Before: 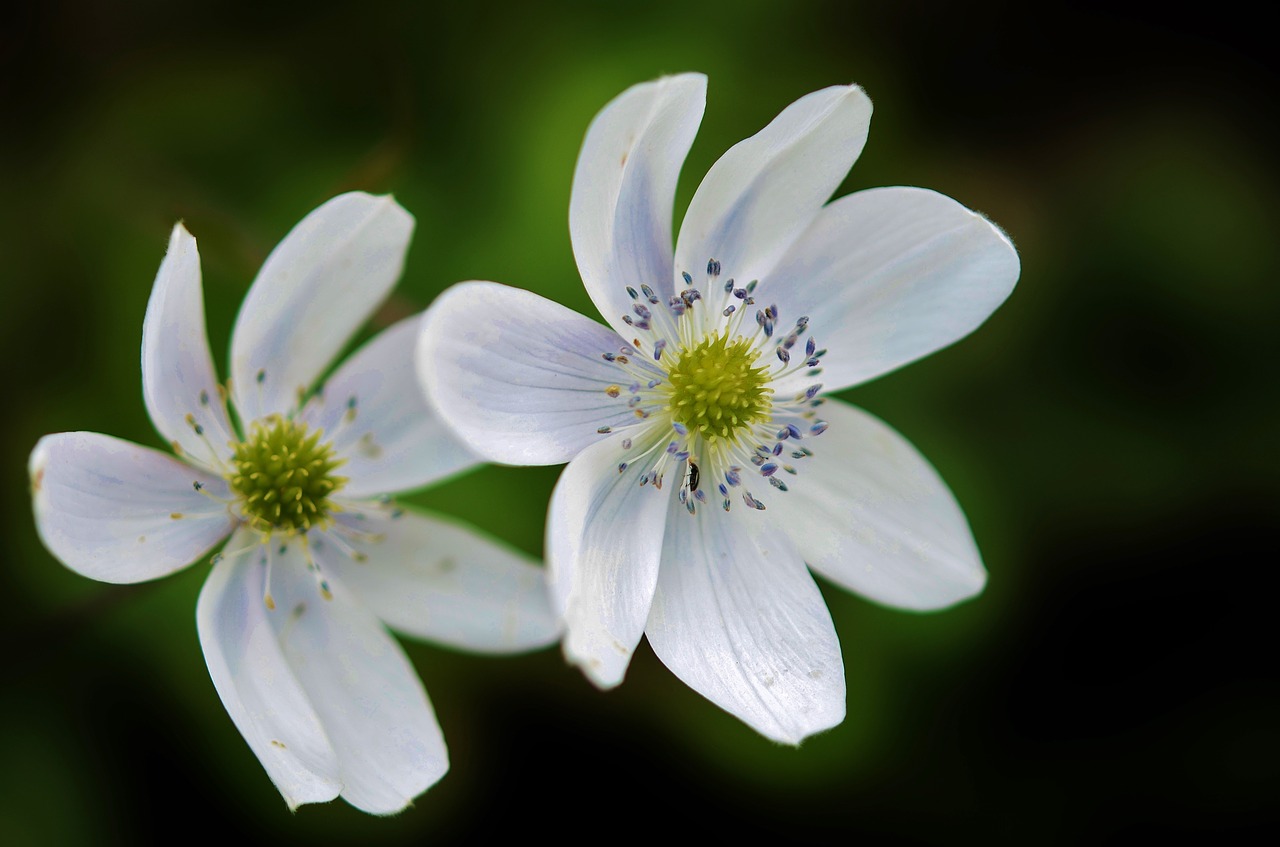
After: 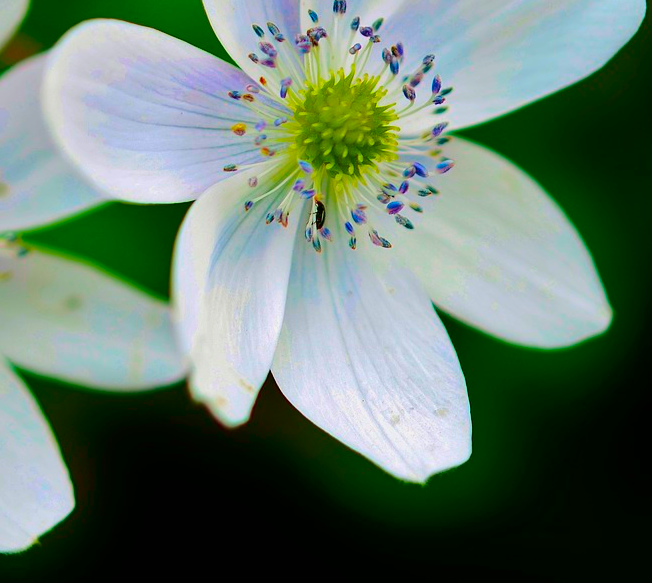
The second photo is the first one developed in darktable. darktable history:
crop and rotate: left 29.237%, top 31.152%, right 19.807%
color correction: saturation 1.8
tone curve: curves: ch0 [(0, 0) (0.068, 0.031) (0.175, 0.132) (0.337, 0.304) (0.498, 0.511) (0.748, 0.762) (0.993, 0.954)]; ch1 [(0, 0) (0.294, 0.184) (0.359, 0.34) (0.362, 0.35) (0.43, 0.41) (0.469, 0.453) (0.495, 0.489) (0.54, 0.563) (0.612, 0.641) (1, 1)]; ch2 [(0, 0) (0.431, 0.419) (0.495, 0.502) (0.524, 0.534) (0.557, 0.56) (0.634, 0.654) (0.728, 0.722) (1, 1)], color space Lab, independent channels, preserve colors none
